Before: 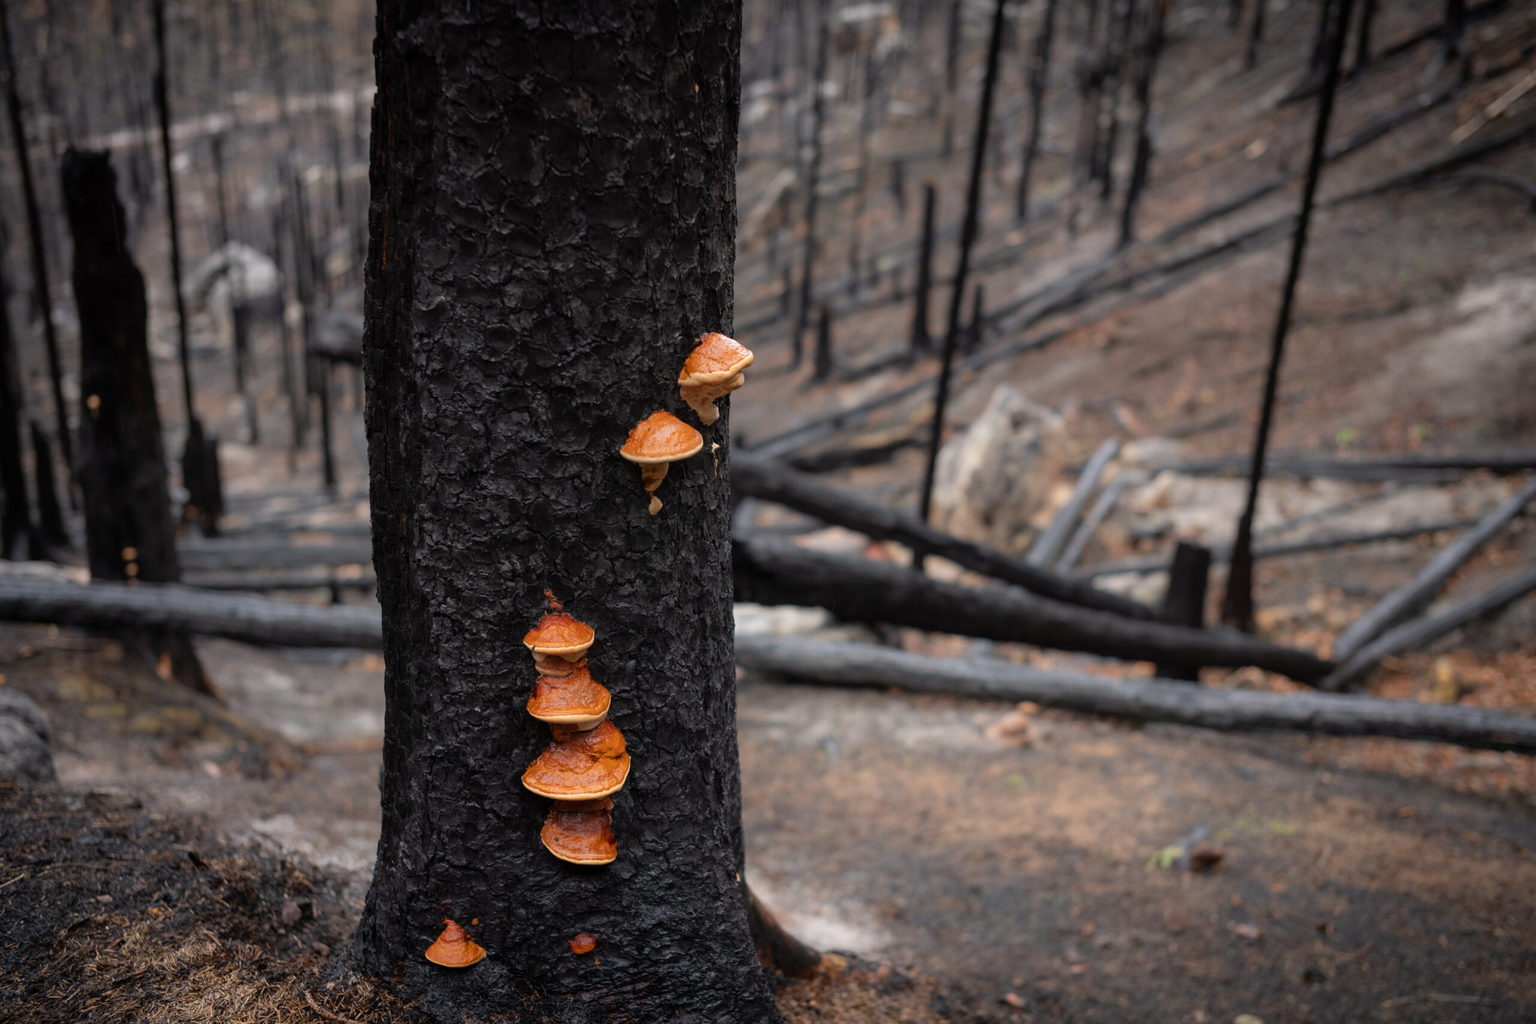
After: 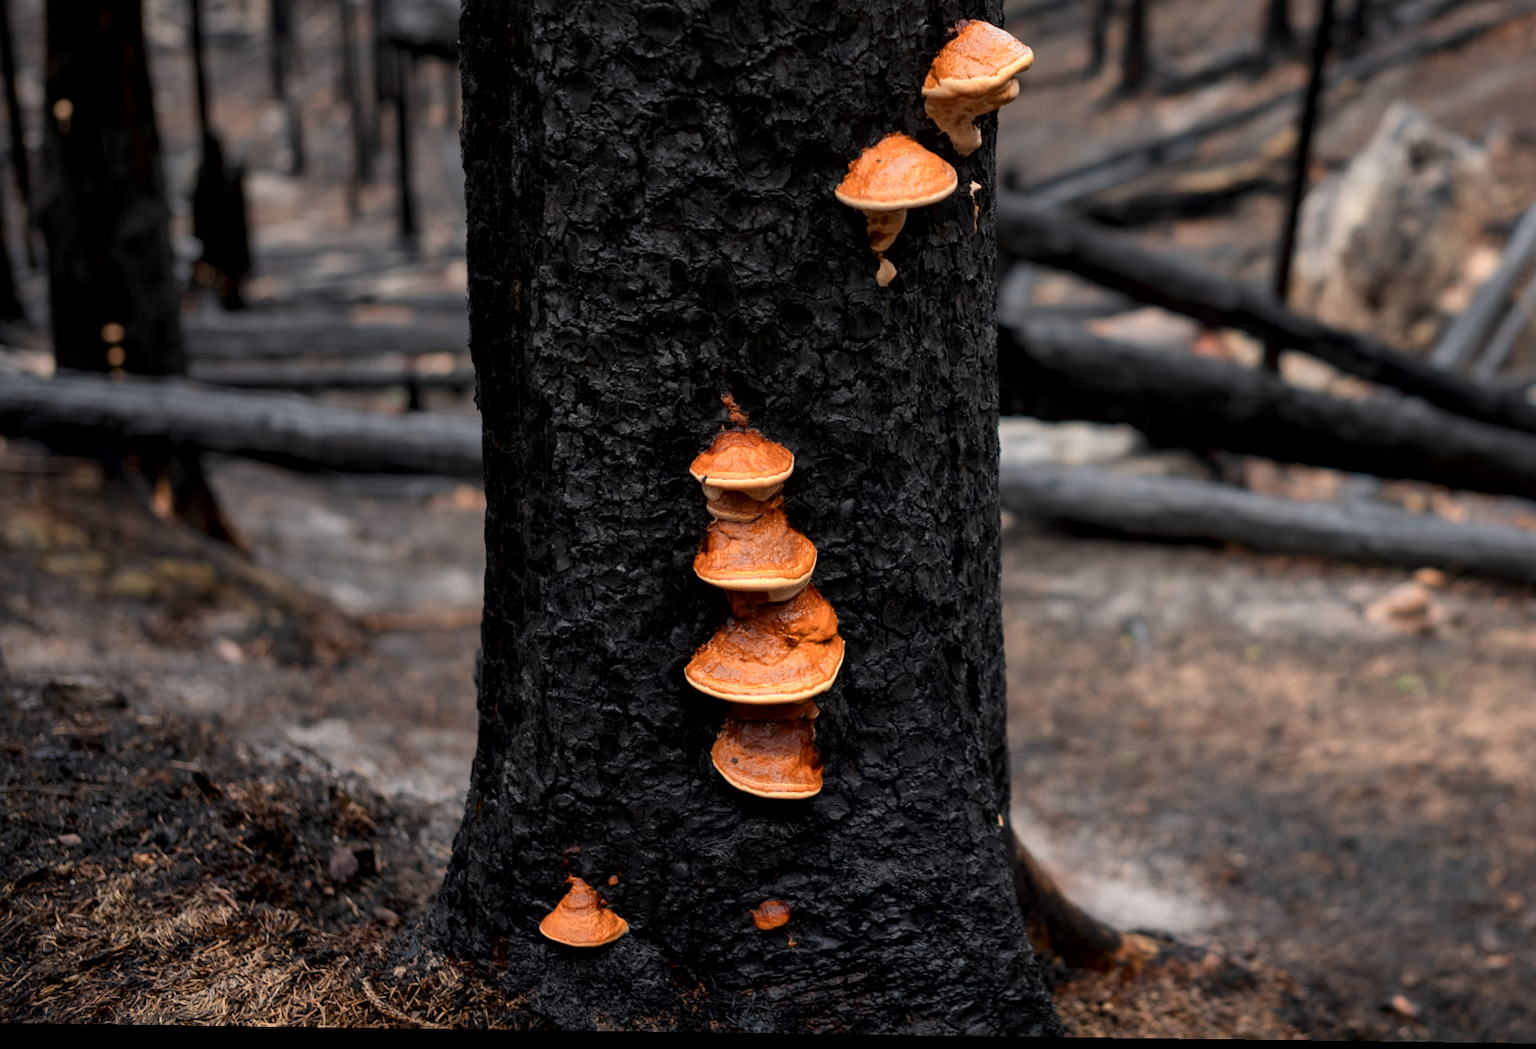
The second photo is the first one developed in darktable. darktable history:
local contrast: mode bilateral grid, contrast 20, coarseness 50, detail 143%, midtone range 0.2
color zones: curves: ch0 [(0.018, 0.548) (0.197, 0.654) (0.425, 0.447) (0.605, 0.658) (0.732, 0.579)]; ch1 [(0.105, 0.531) (0.224, 0.531) (0.386, 0.39) (0.618, 0.456) (0.732, 0.456) (0.956, 0.421)]; ch2 [(0.039, 0.583) (0.215, 0.465) (0.399, 0.544) (0.465, 0.548) (0.614, 0.447) (0.724, 0.43) (0.882, 0.623) (0.956, 0.632)]
crop and rotate: angle -0.761°, left 3.808%, top 31.531%, right 28.676%
contrast brightness saturation: brightness -0.093
shadows and highlights: radius 121.55, shadows 21.67, white point adjustment -9.65, highlights -13.59, highlights color adjustment 42.33%, soften with gaussian
